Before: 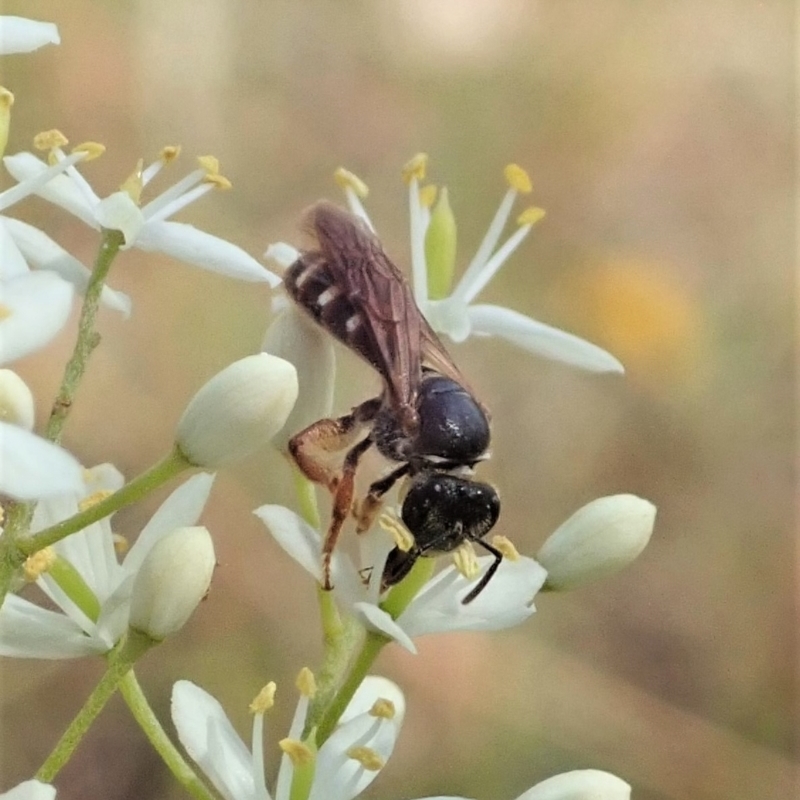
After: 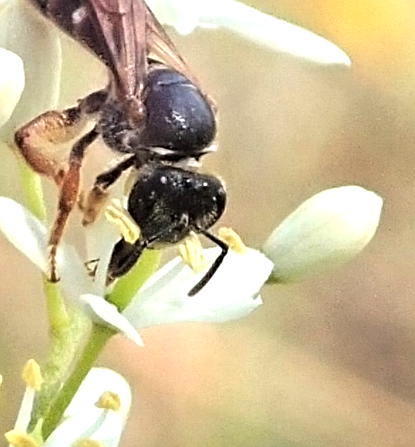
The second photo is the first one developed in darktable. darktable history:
crop: left 34.264%, top 38.591%, right 13.759%, bottom 5.425%
sharpen: on, module defaults
exposure: black level correction 0, exposure 0.952 EV, compensate highlight preservation false
